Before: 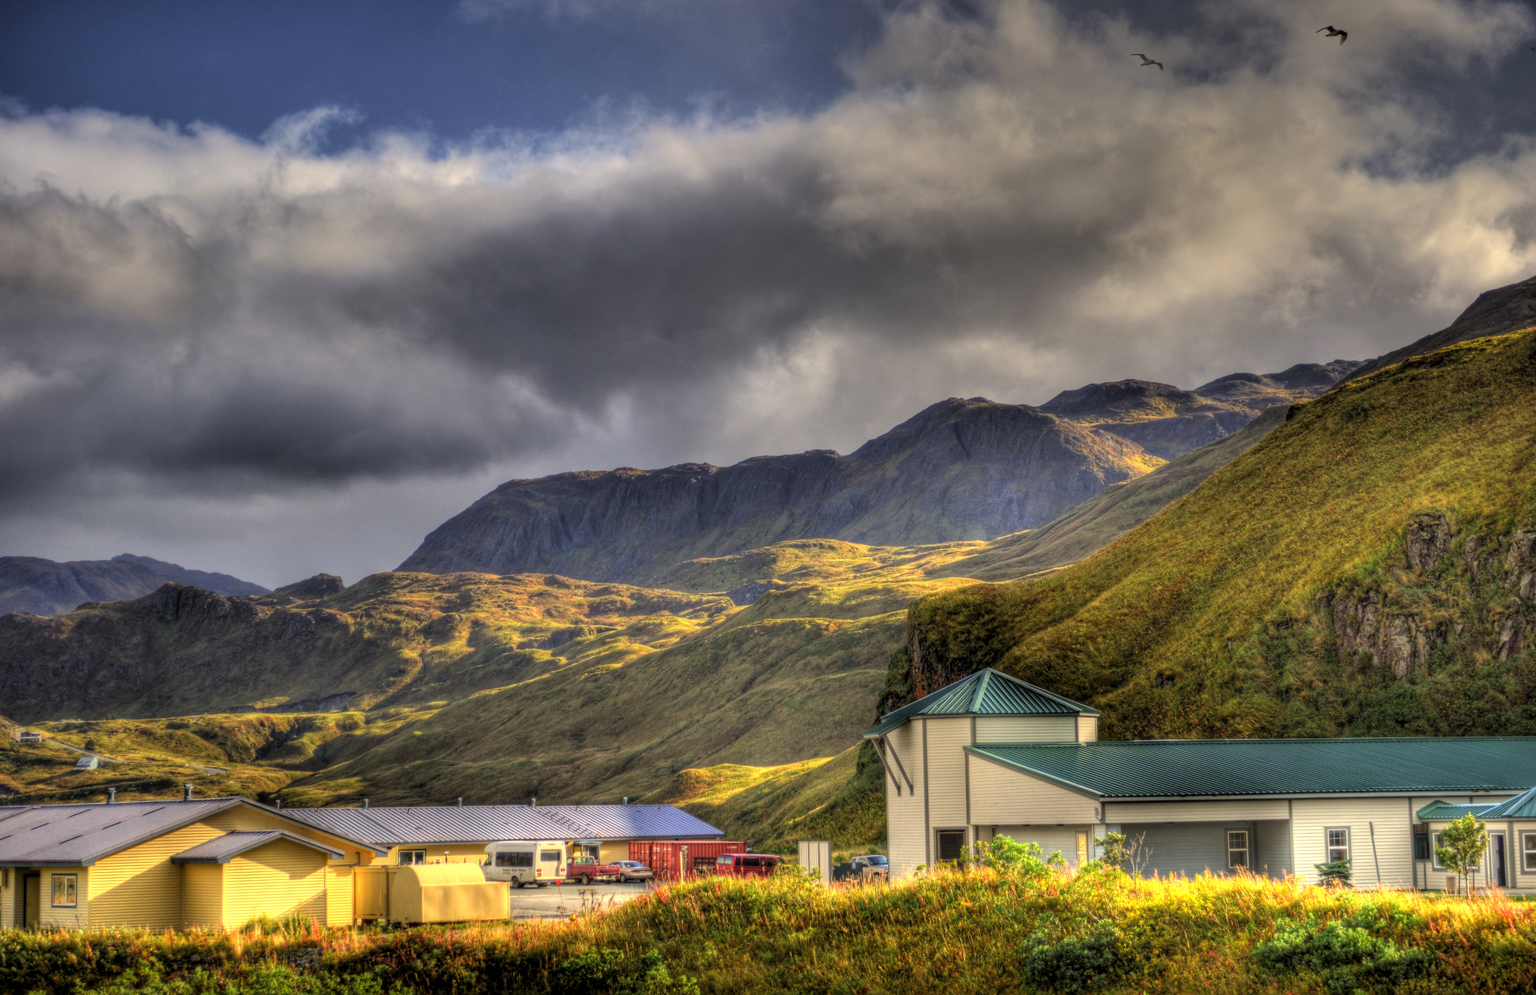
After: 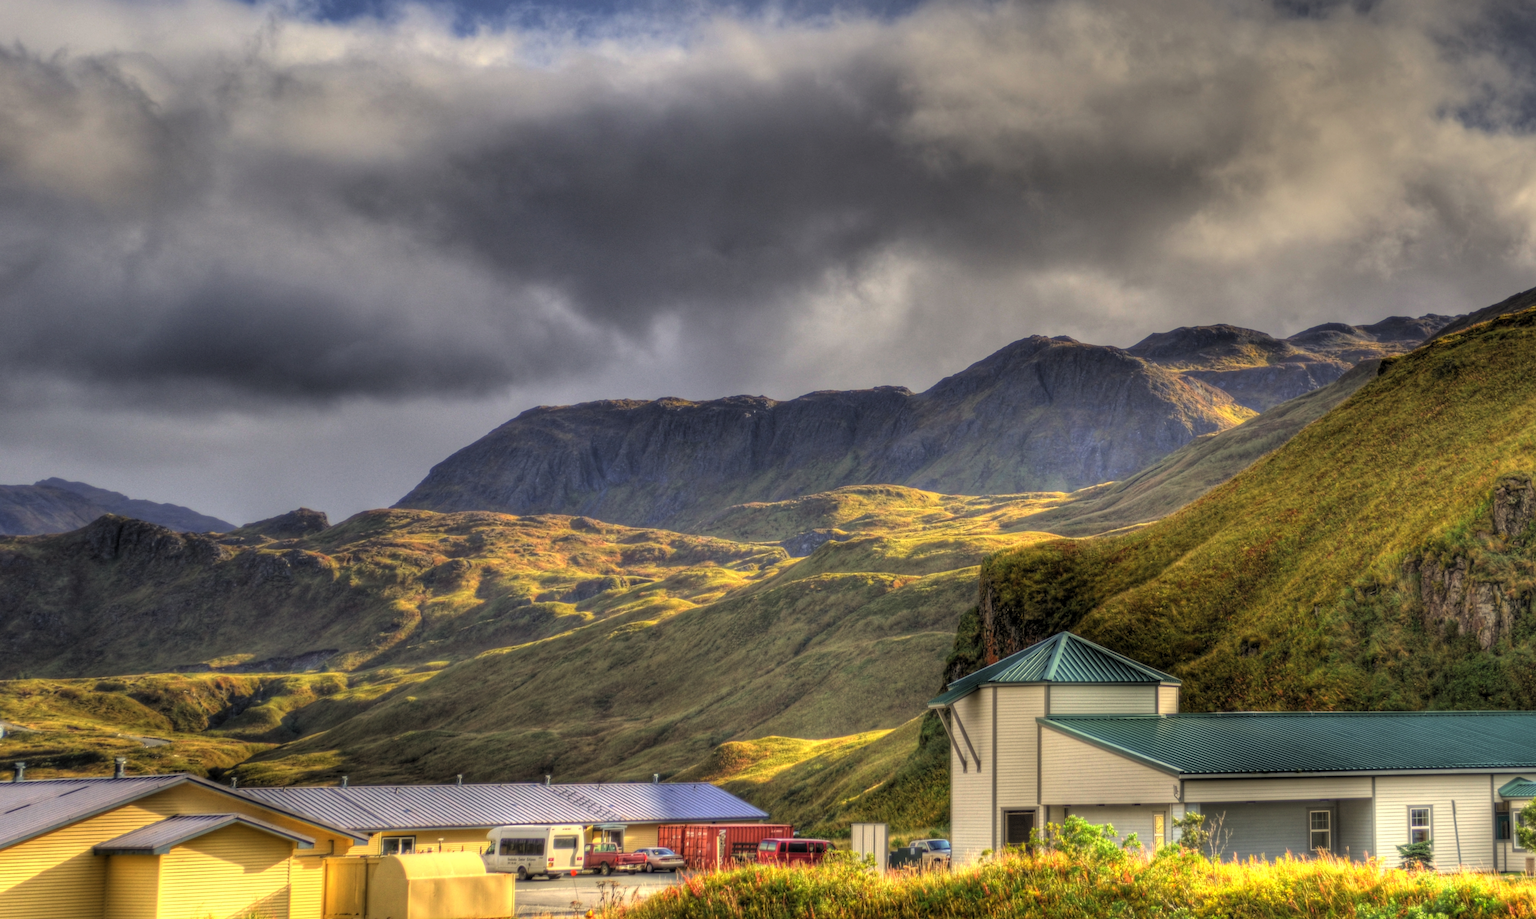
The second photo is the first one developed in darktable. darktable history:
crop and rotate: angle -1.96°, left 3.097%, top 4.154%, right 1.586%, bottom 0.529%
rotate and perspective: rotation -0.013°, lens shift (vertical) -0.027, lens shift (horizontal) 0.178, crop left 0.016, crop right 0.989, crop top 0.082, crop bottom 0.918
